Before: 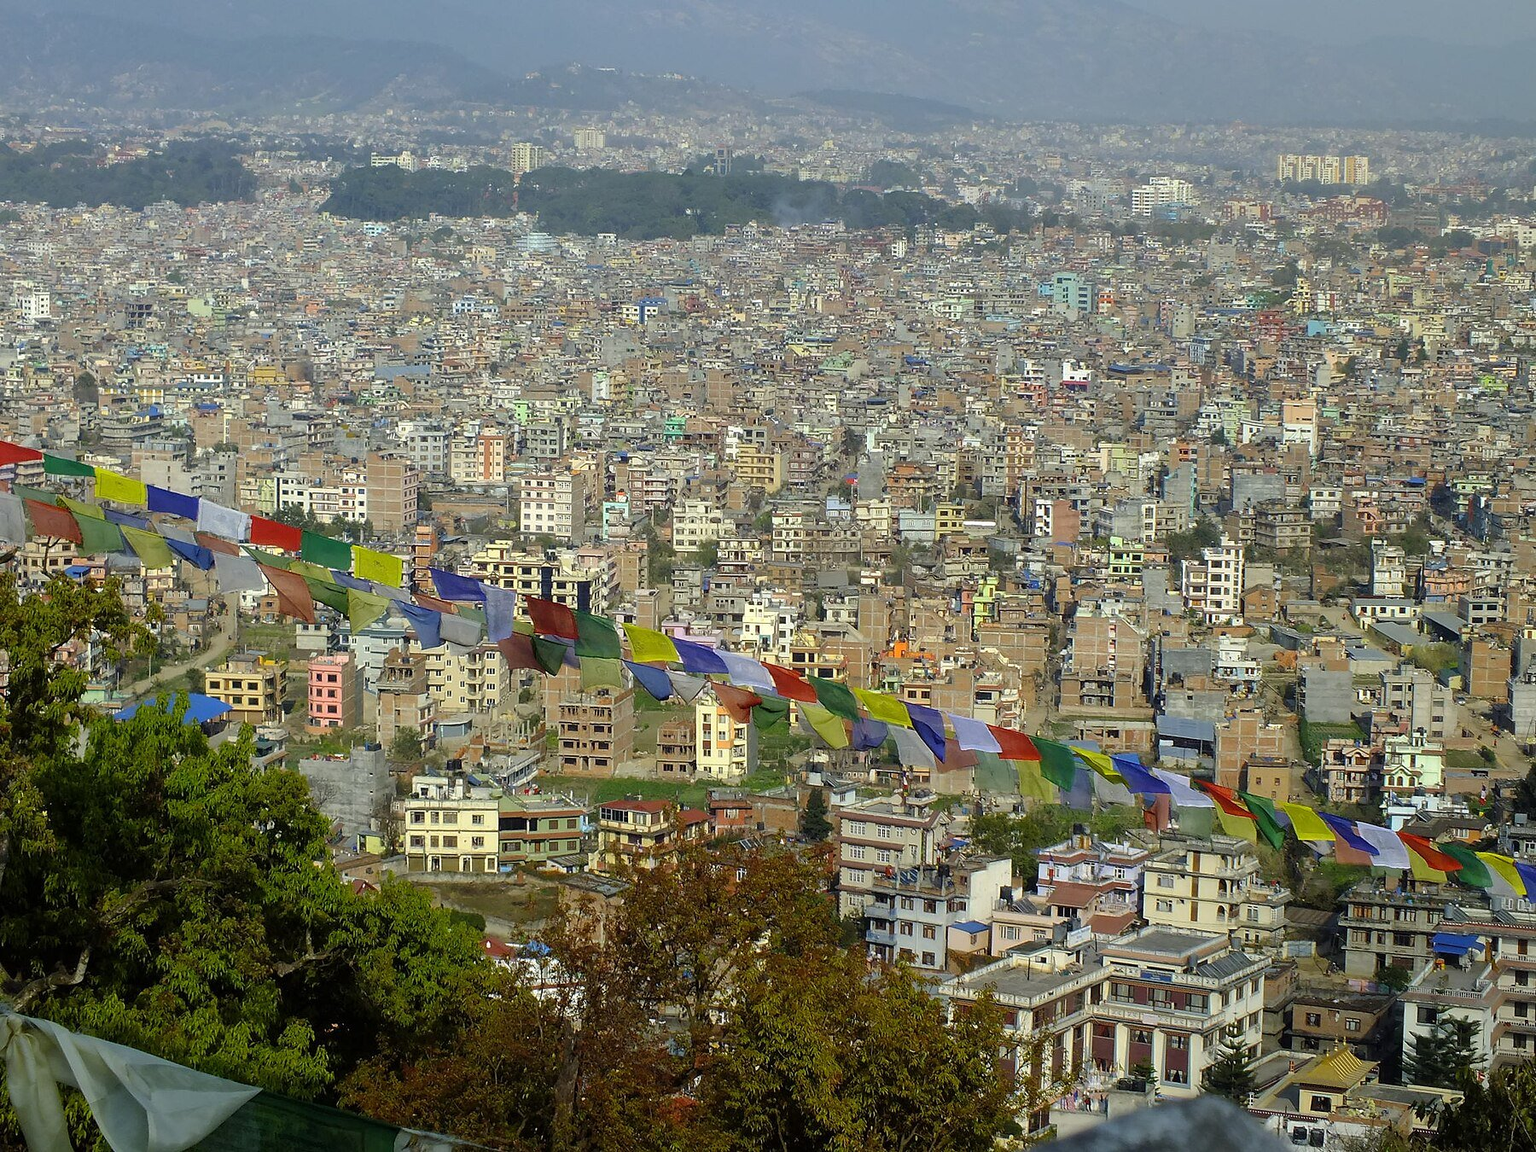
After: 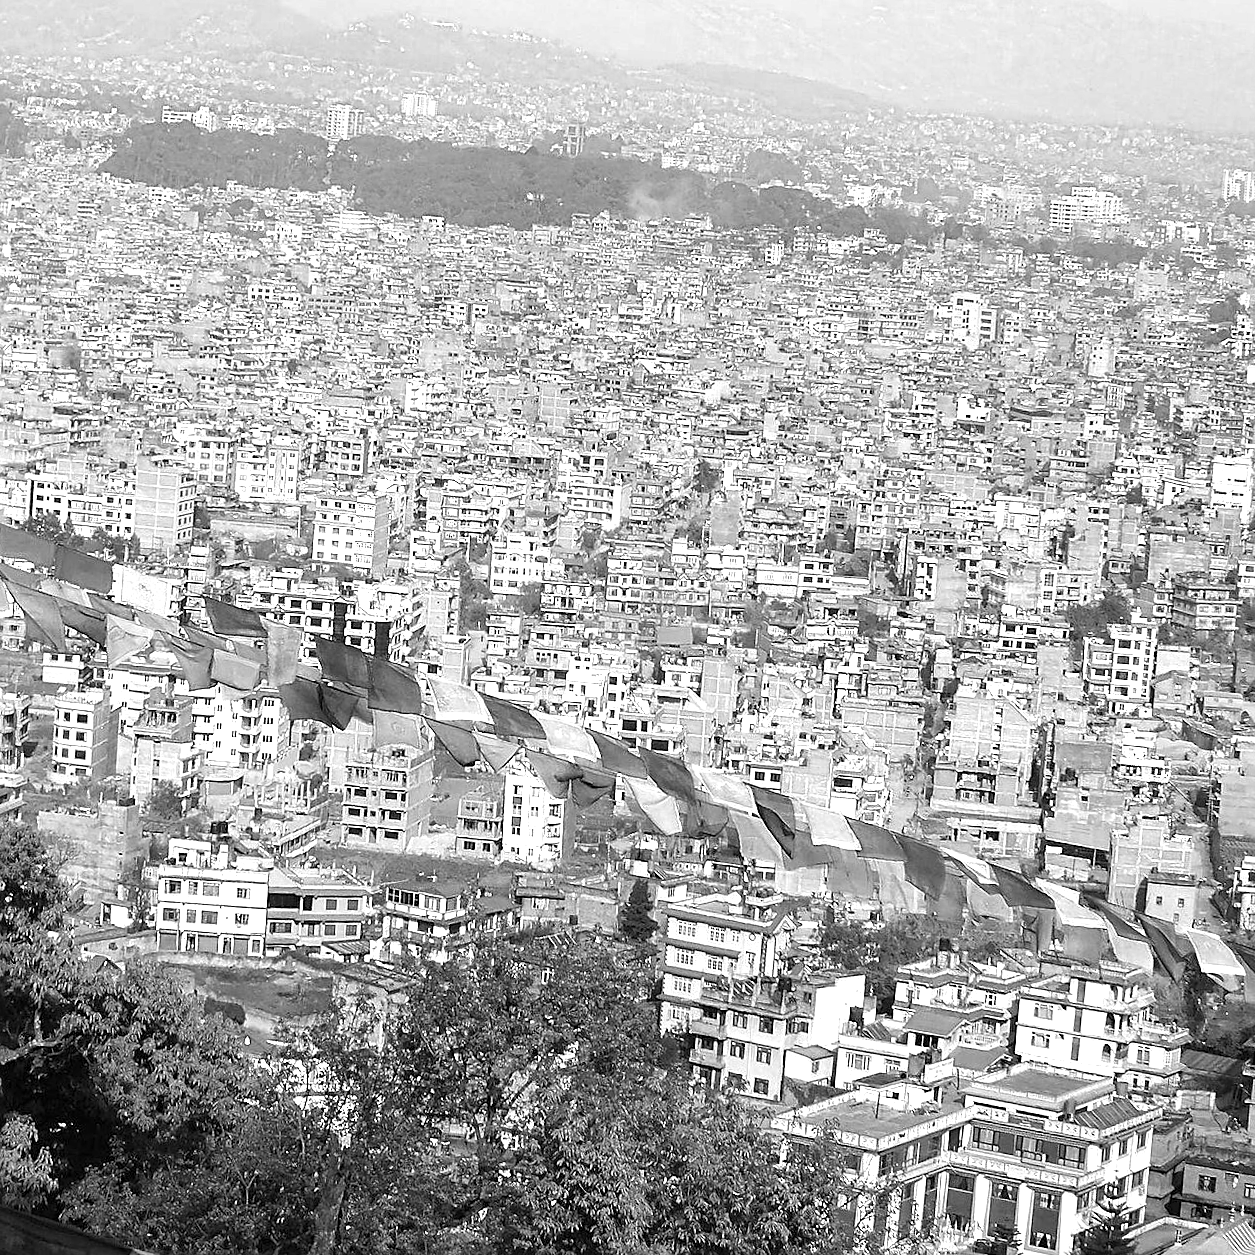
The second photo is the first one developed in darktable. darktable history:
crop and rotate: angle -3.27°, left 14.277%, top 0.028%, right 10.766%, bottom 0.028%
sharpen: on, module defaults
color zones: curves: ch0 [(0.009, 0.528) (0.136, 0.6) (0.255, 0.586) (0.39, 0.528) (0.522, 0.584) (0.686, 0.736) (0.849, 0.561)]; ch1 [(0.045, 0.781) (0.14, 0.416) (0.257, 0.695) (0.442, 0.032) (0.738, 0.338) (0.818, 0.632) (0.891, 0.741) (1, 0.704)]; ch2 [(0, 0.667) (0.141, 0.52) (0.26, 0.37) (0.474, 0.432) (0.743, 0.286)]
monochrome: on, module defaults
exposure: black level correction 0, exposure 1 EV, compensate exposure bias true, compensate highlight preservation false
